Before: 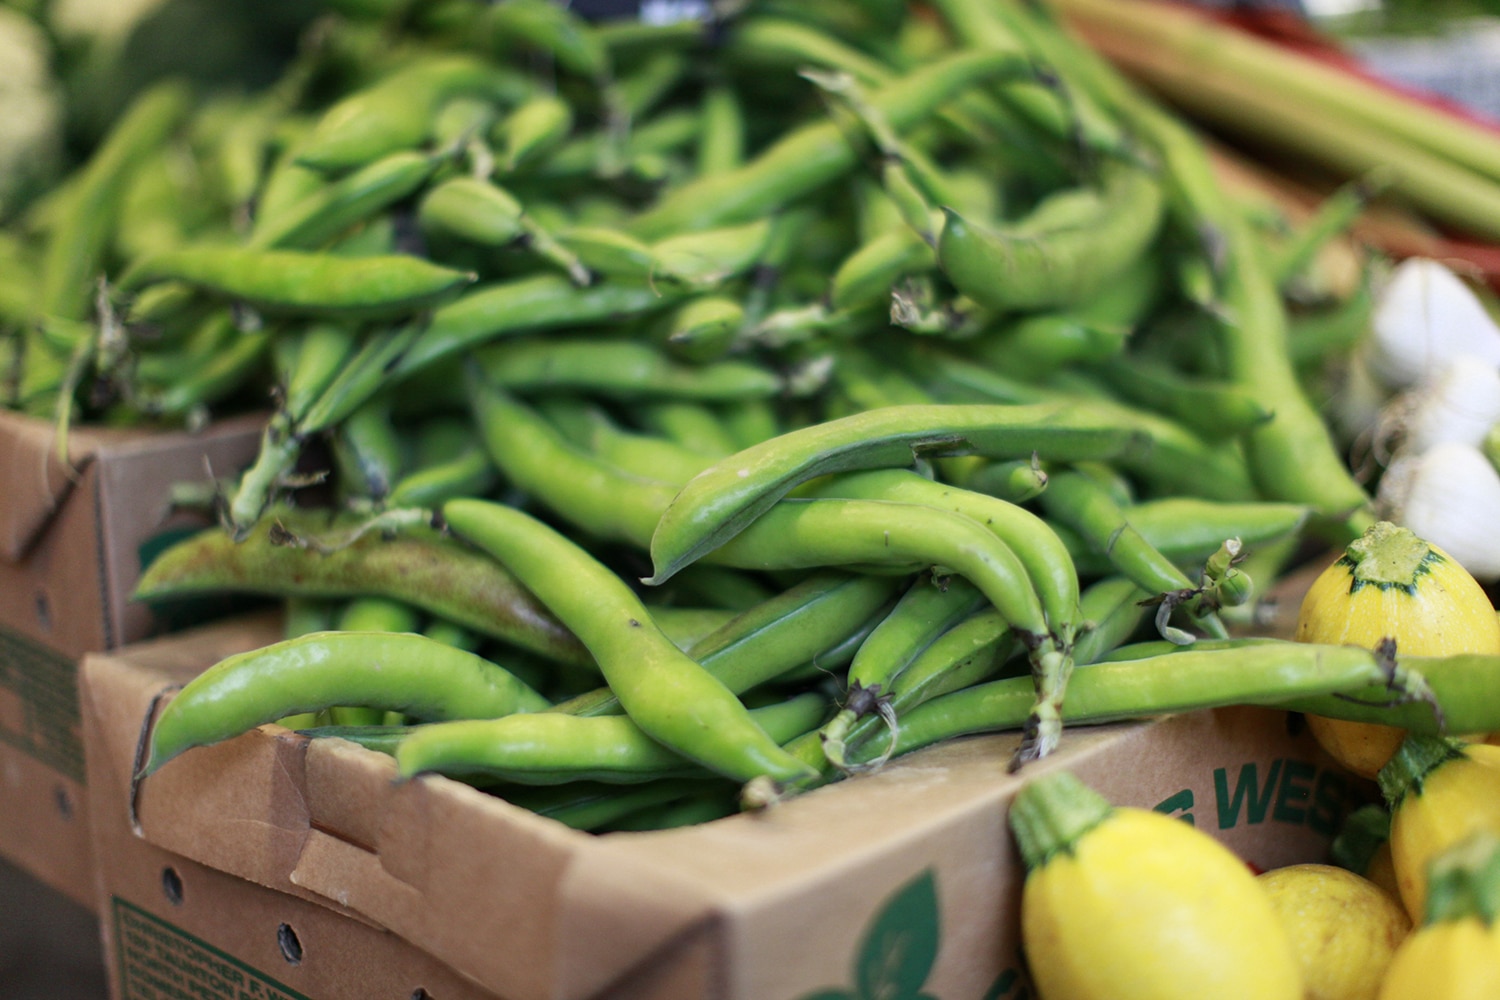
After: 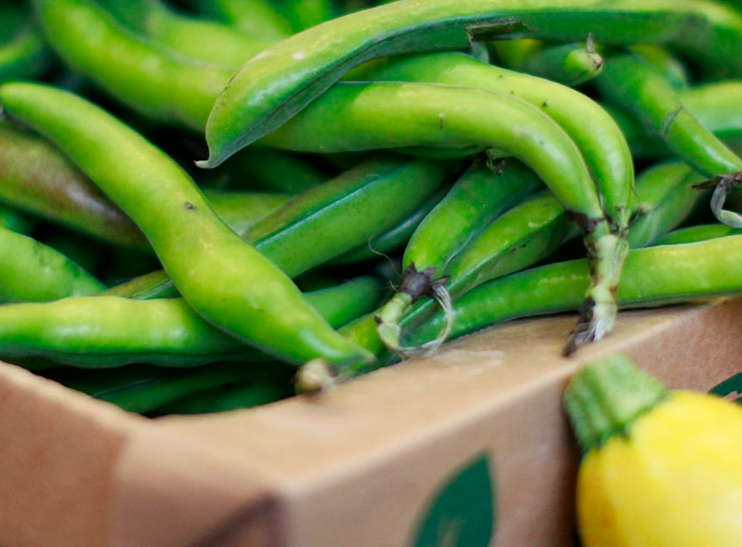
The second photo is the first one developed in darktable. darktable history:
crop: left 29.672%, top 41.786%, right 20.851%, bottom 3.487%
color balance rgb: shadows fall-off 101%, linear chroma grading › mid-tones 7.63%, perceptual saturation grading › mid-tones 11.68%, mask middle-gray fulcrum 22.45%, global vibrance 10.11%, saturation formula JzAzBz (2021)
